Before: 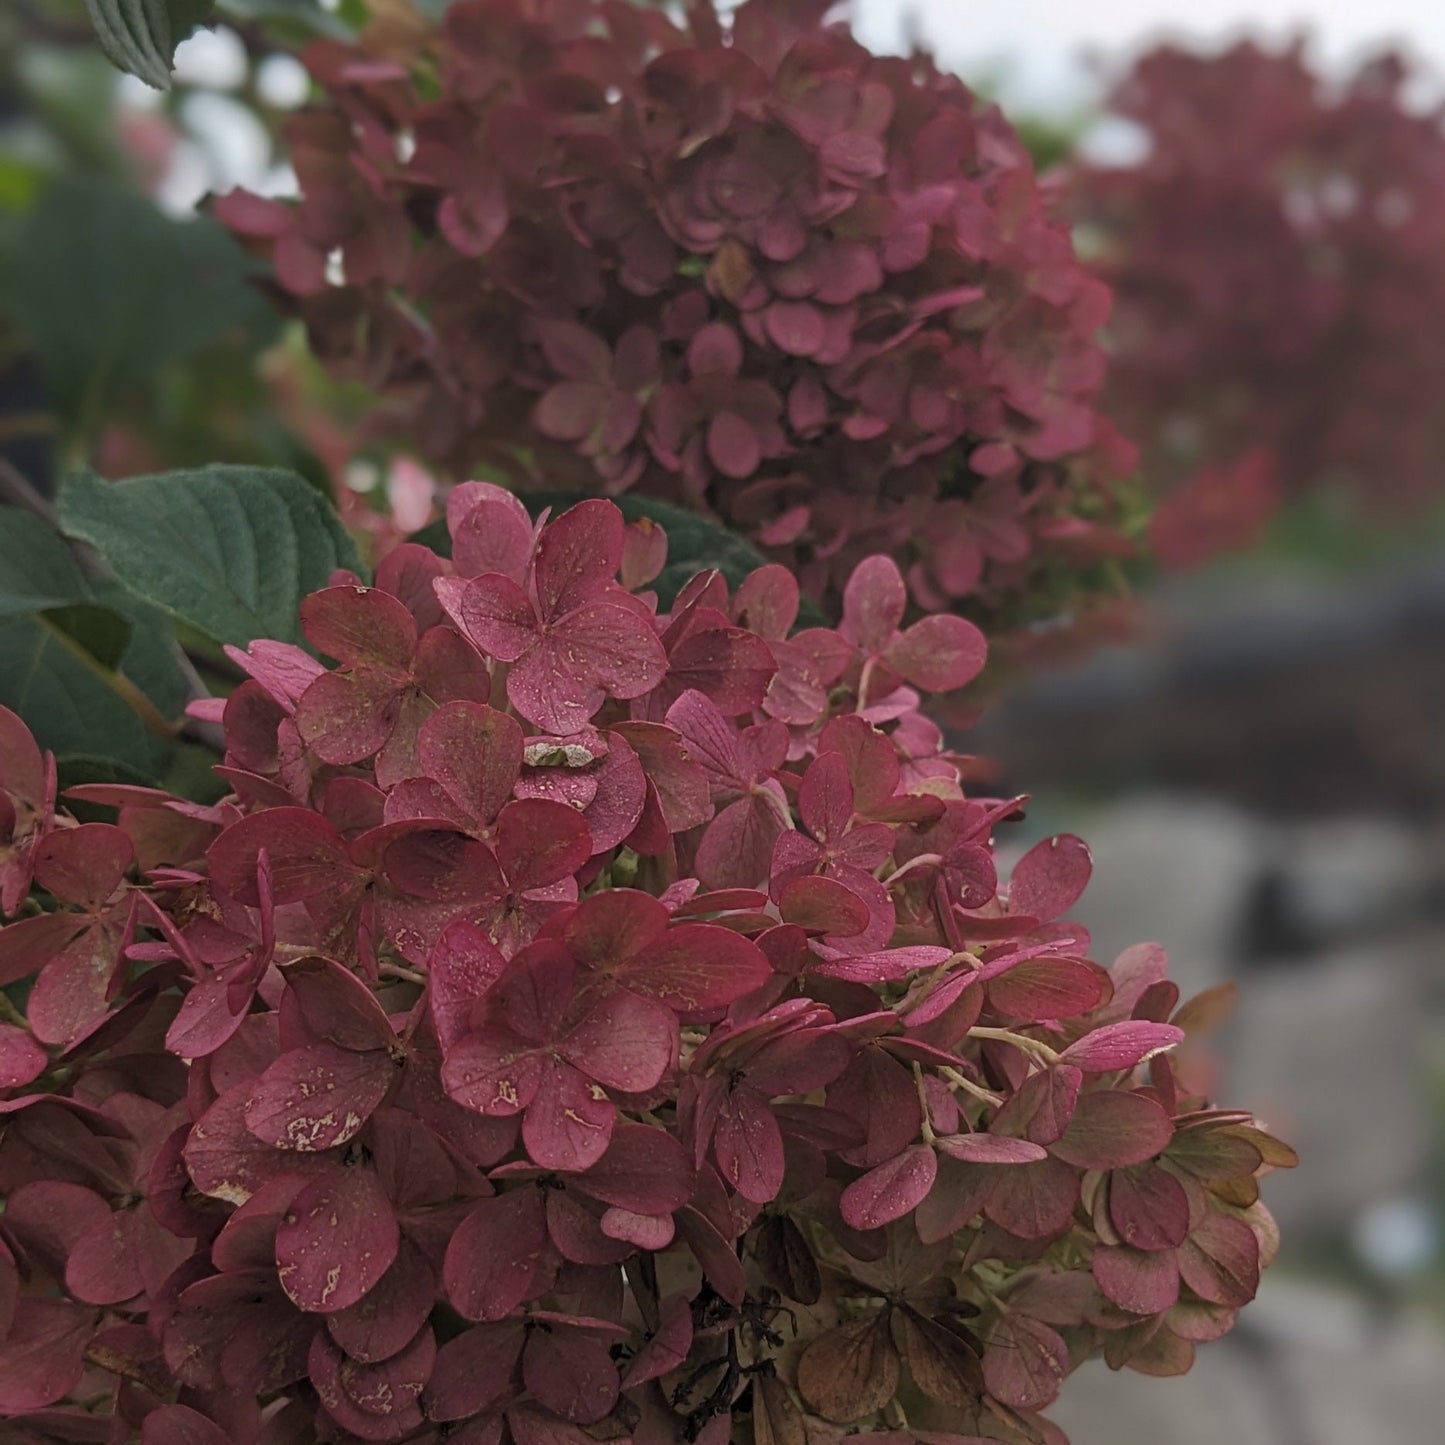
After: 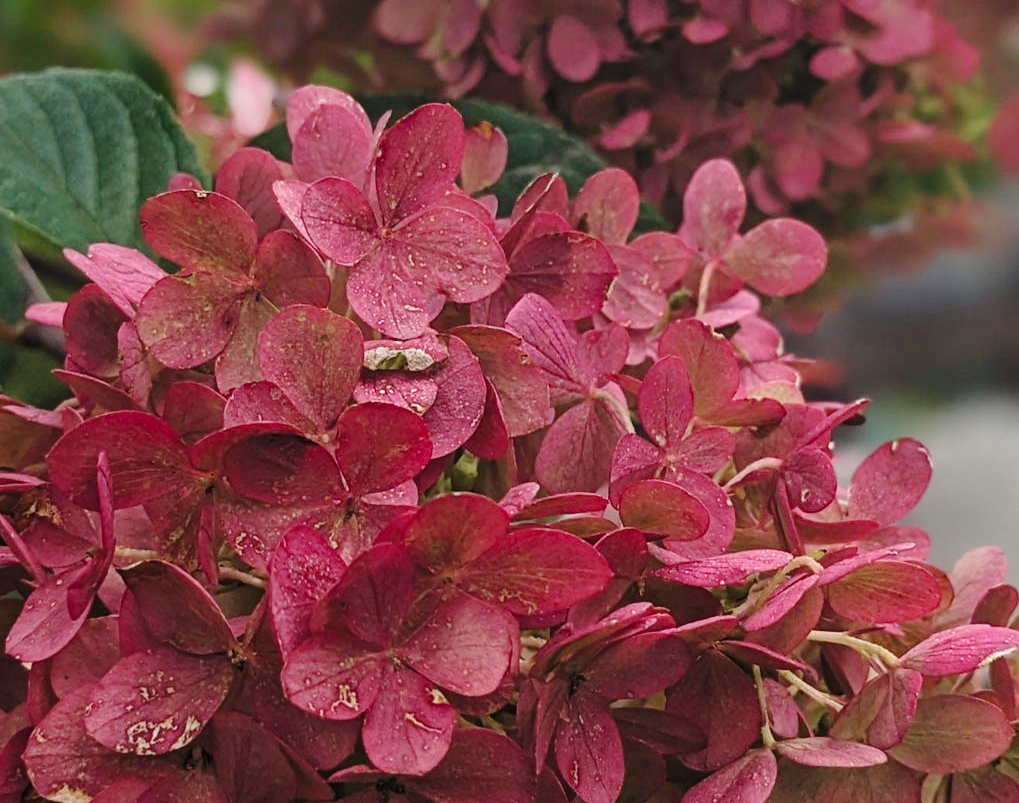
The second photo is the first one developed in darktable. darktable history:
base curve: curves: ch0 [(0, 0) (0.028, 0.03) (0.121, 0.232) (0.46, 0.748) (0.859, 0.968) (1, 1)], preserve colors none
crop: left 11.11%, top 27.409%, right 18.324%, bottom 16.99%
contrast brightness saturation: contrast 0.042, saturation 0.074
tone equalizer: -8 EV -0.564 EV
